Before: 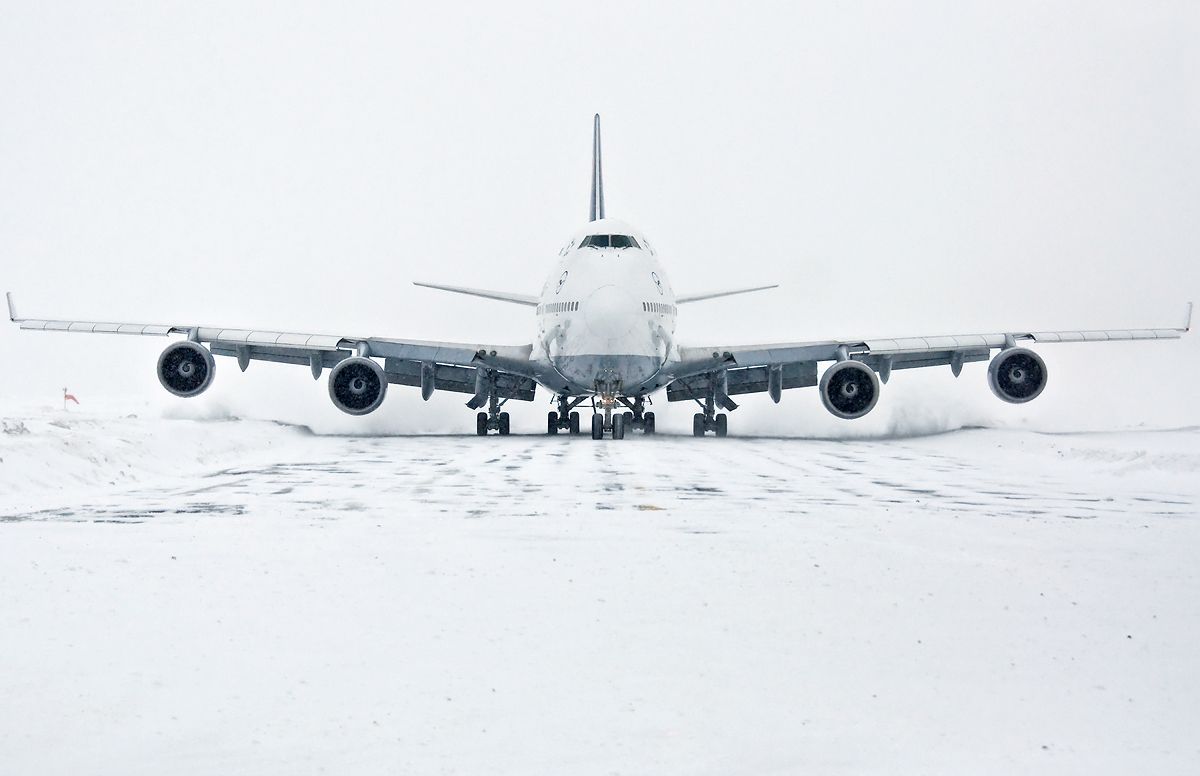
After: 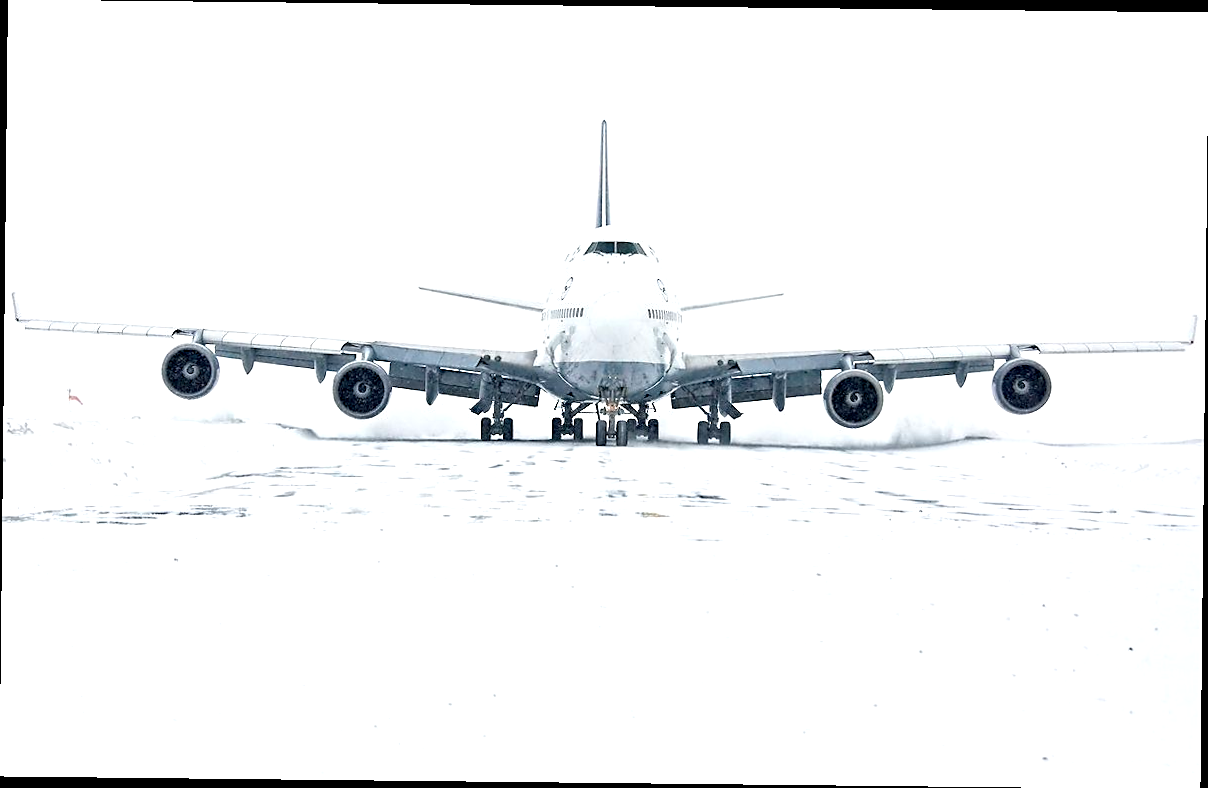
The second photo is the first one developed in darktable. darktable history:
haze removal: compatibility mode true, adaptive false
crop and rotate: angle -0.62°
exposure: black level correction 0.001, exposure 0.499 EV, compensate highlight preservation false
sharpen: radius 1.863, amount 0.416, threshold 1.243
